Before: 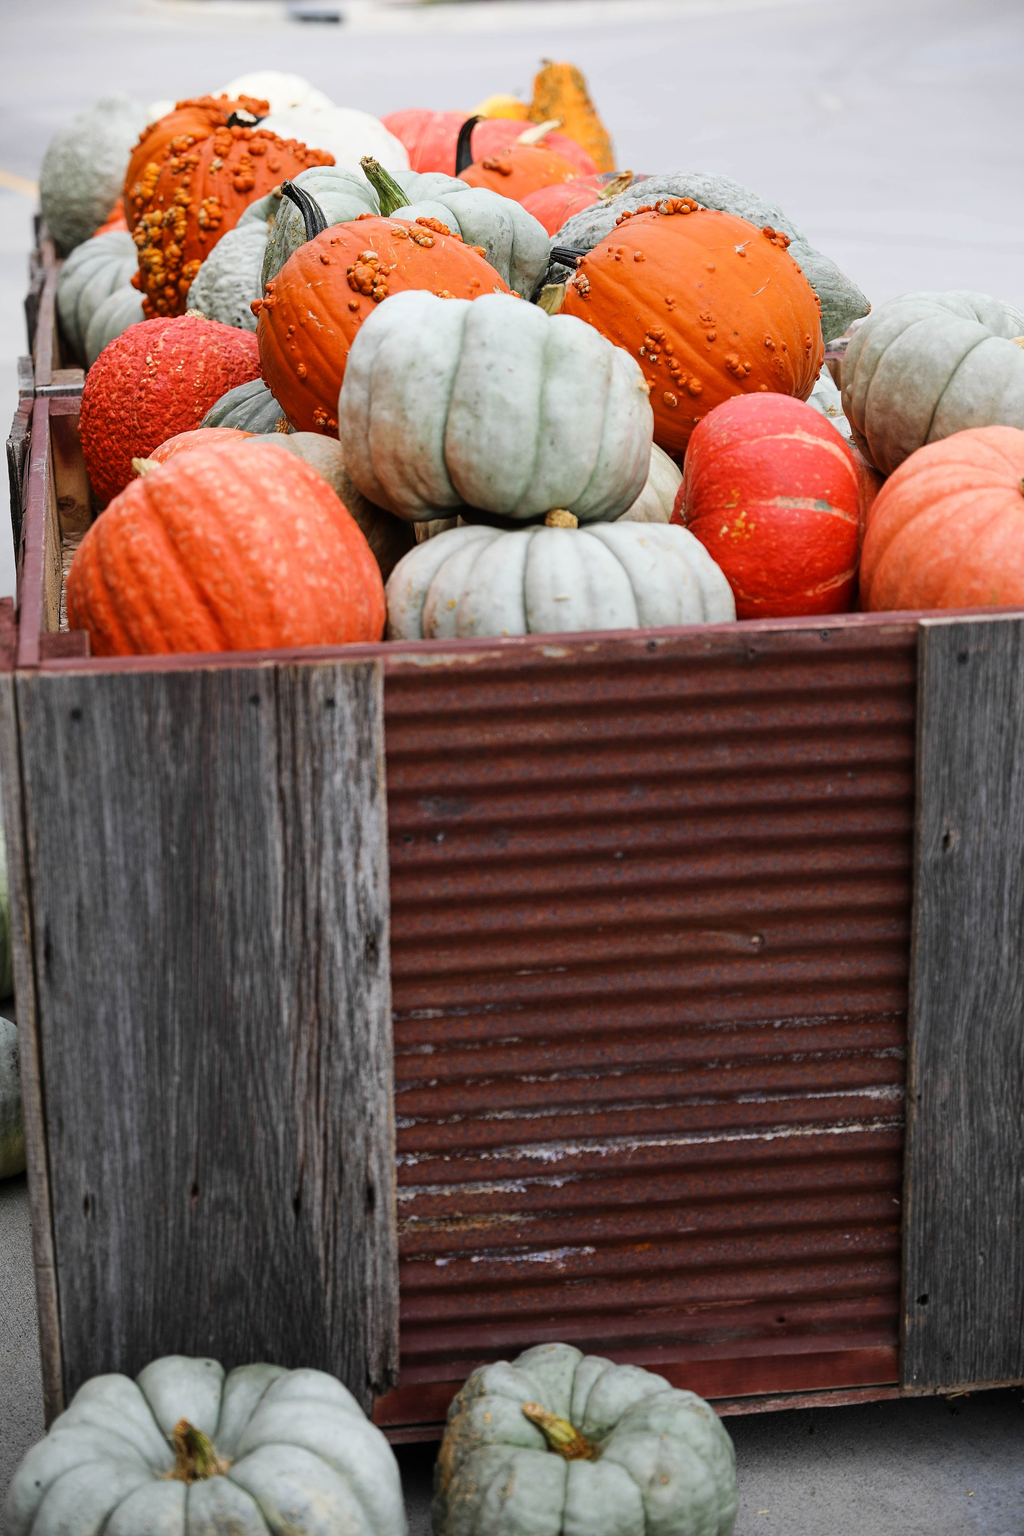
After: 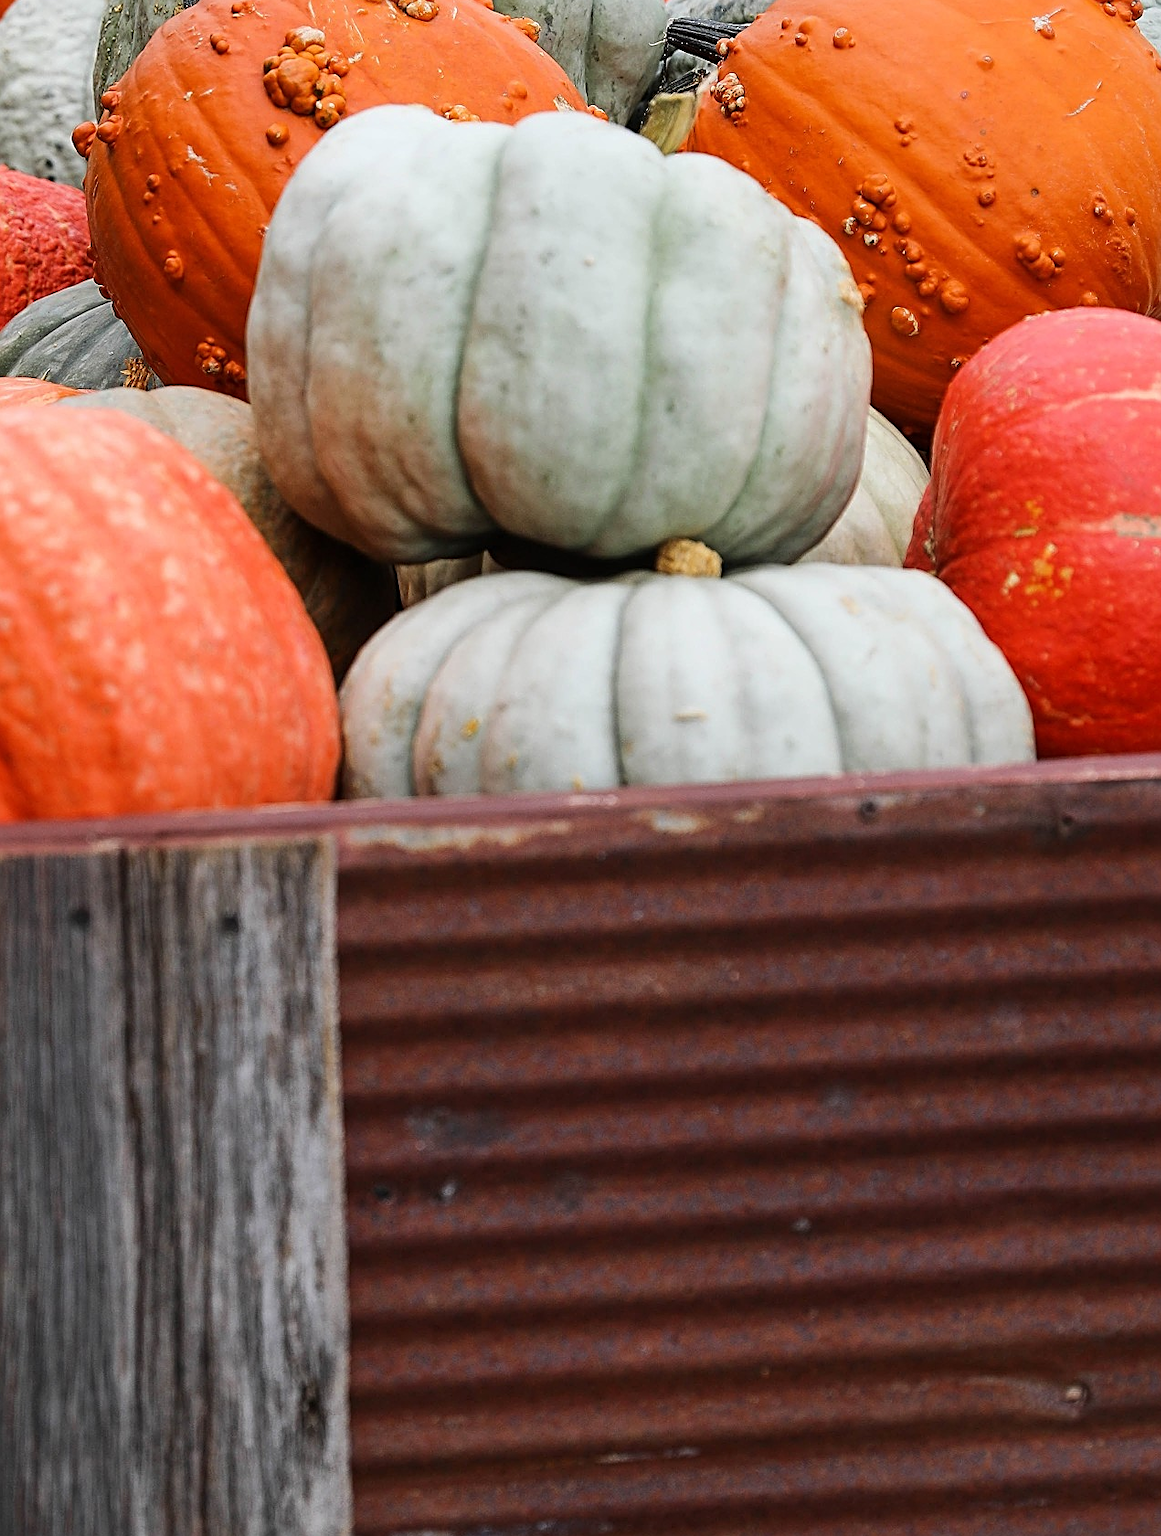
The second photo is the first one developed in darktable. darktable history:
sharpen: on, module defaults
crop: left 20.932%, top 15.471%, right 21.848%, bottom 34.081%
